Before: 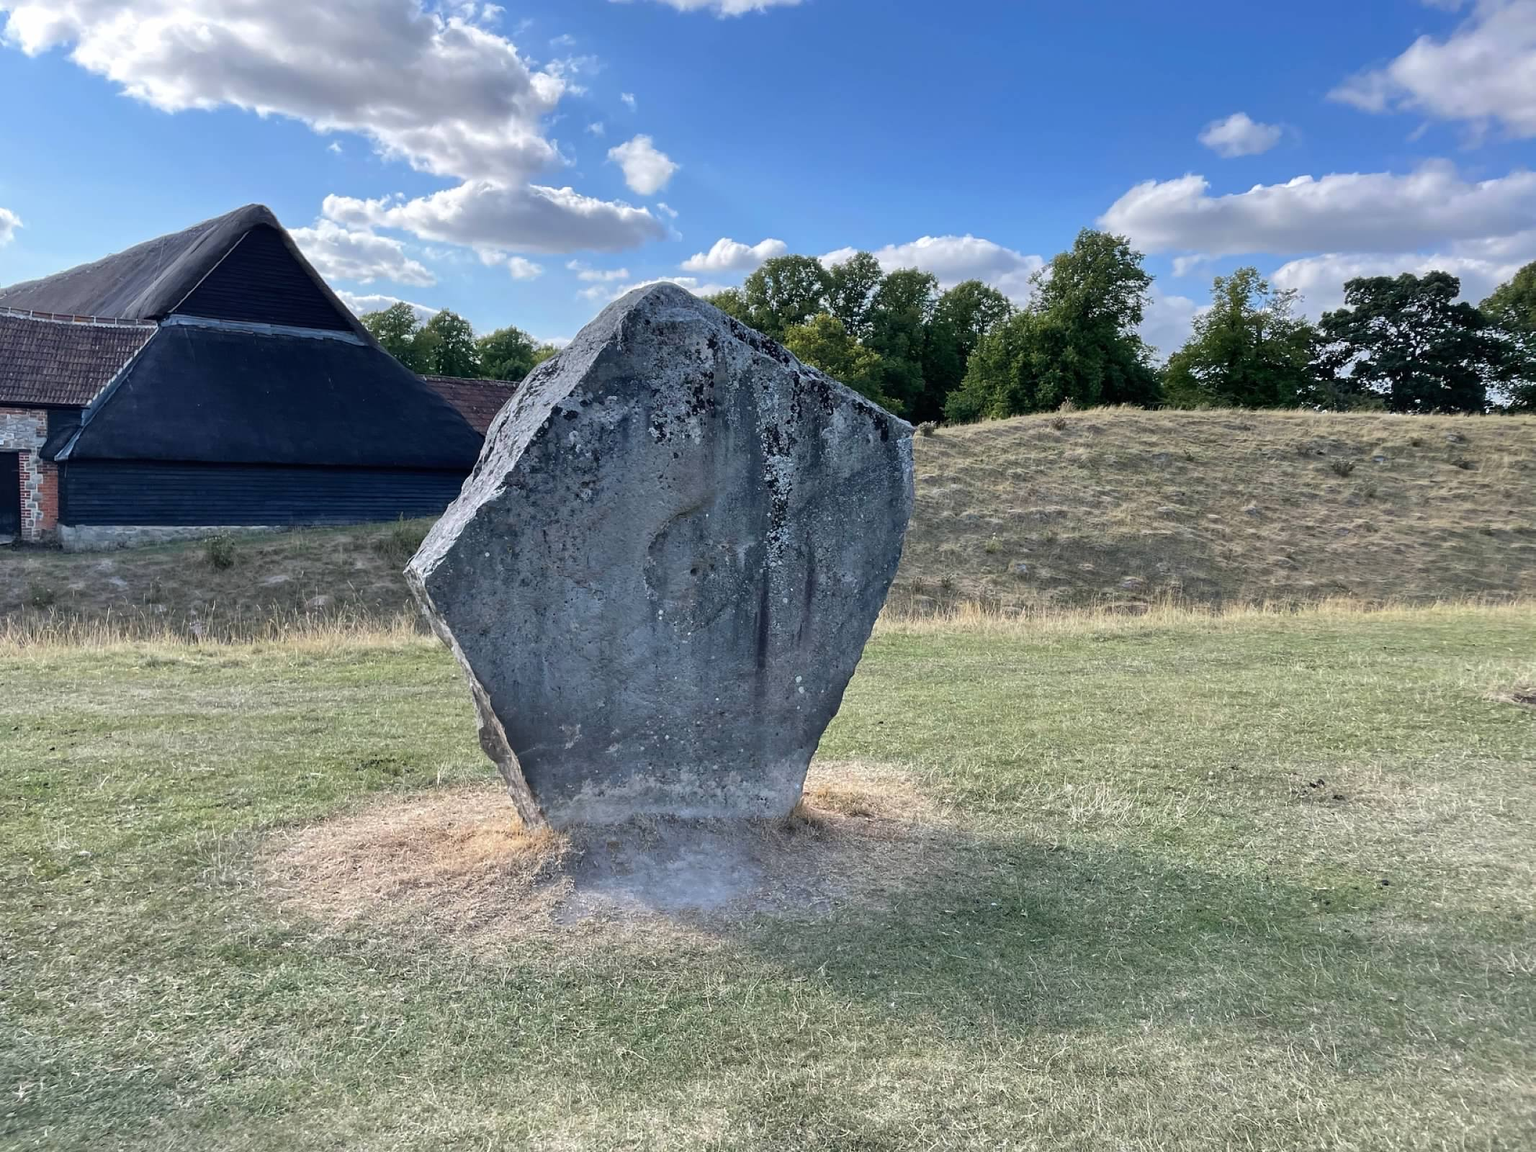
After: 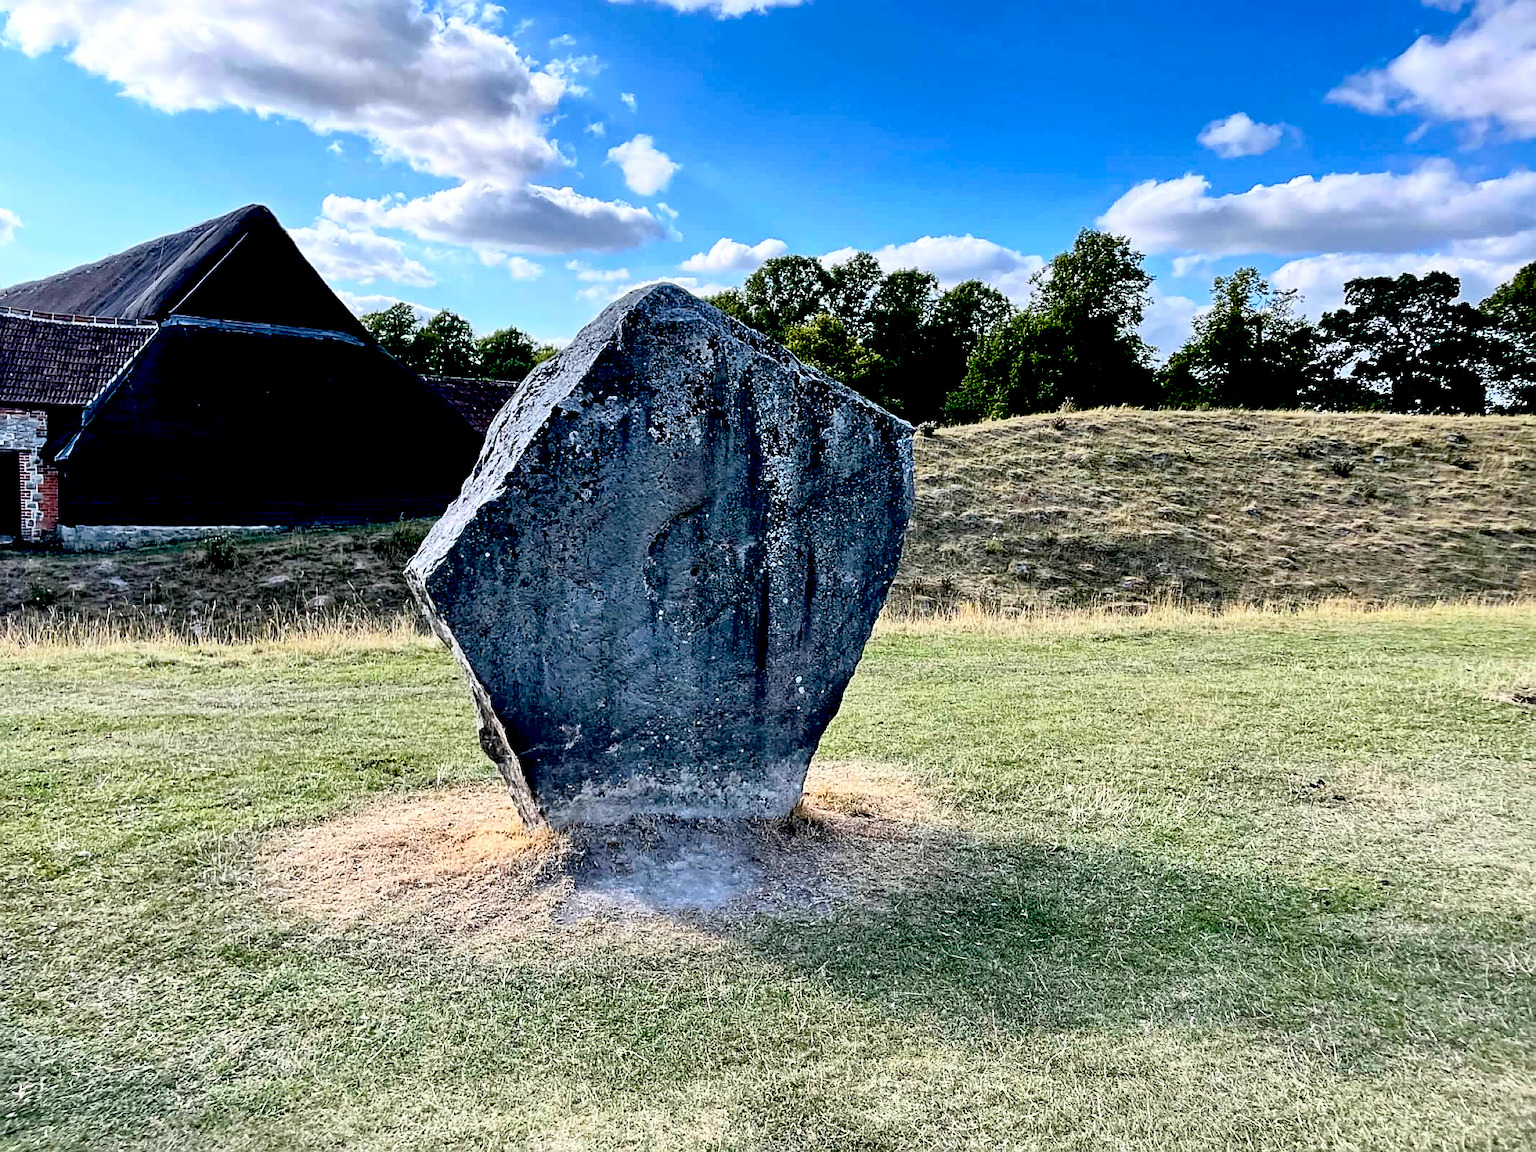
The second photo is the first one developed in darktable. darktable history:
base curve: curves: ch0 [(0, 0) (0.005, 0.002) (0.193, 0.295) (0.399, 0.664) (0.75, 0.928) (1, 1)]
exposure: black level correction 0.056, compensate highlight preservation false
sharpen: on, module defaults
haze removal: adaptive false
